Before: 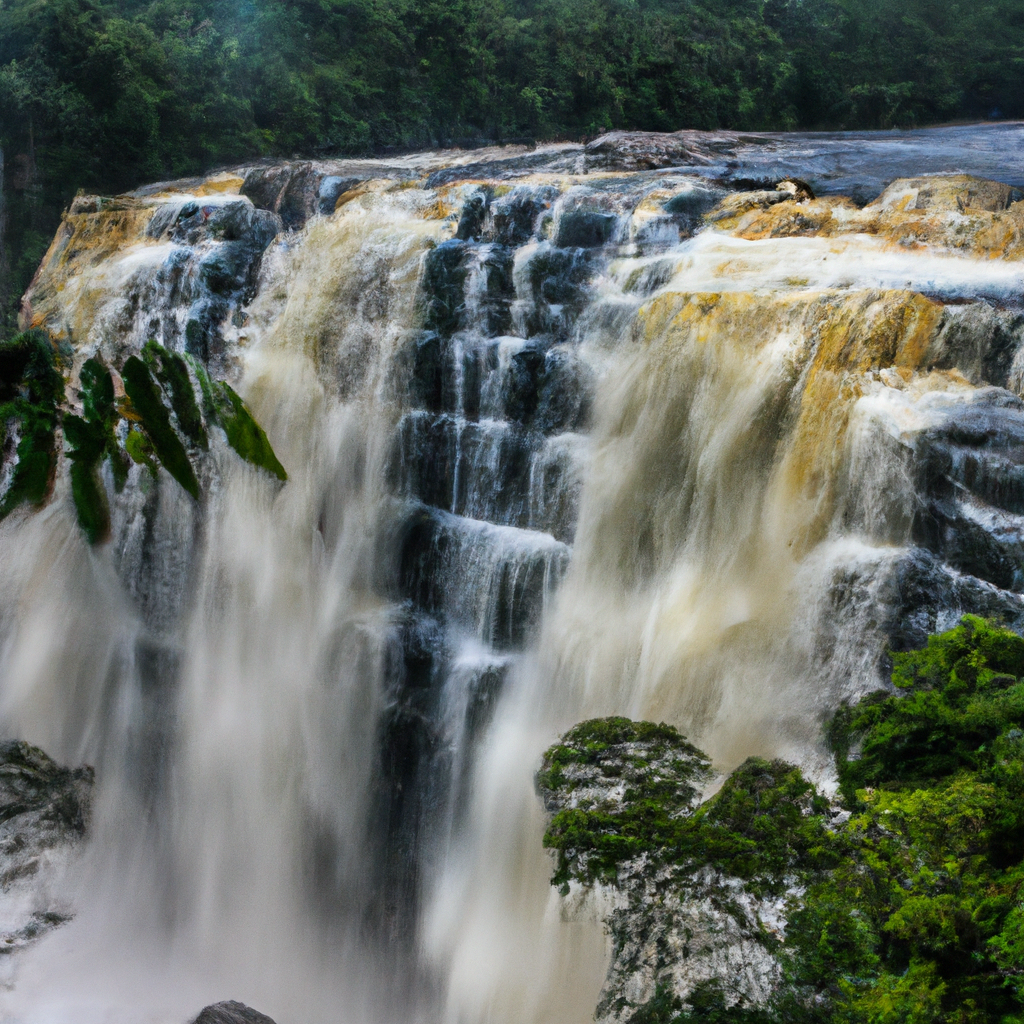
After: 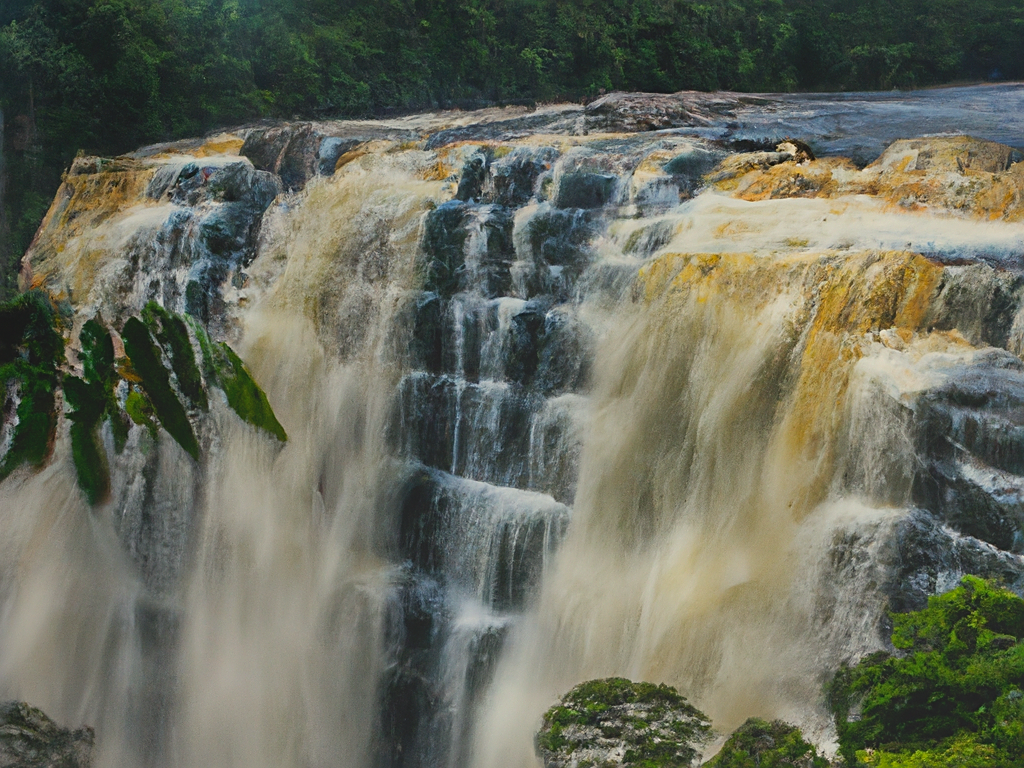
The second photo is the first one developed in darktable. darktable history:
sharpen: on, module defaults
crop: top 3.857%, bottom 21.132%
local contrast: detail 70%
white balance: red 1.029, blue 0.92
